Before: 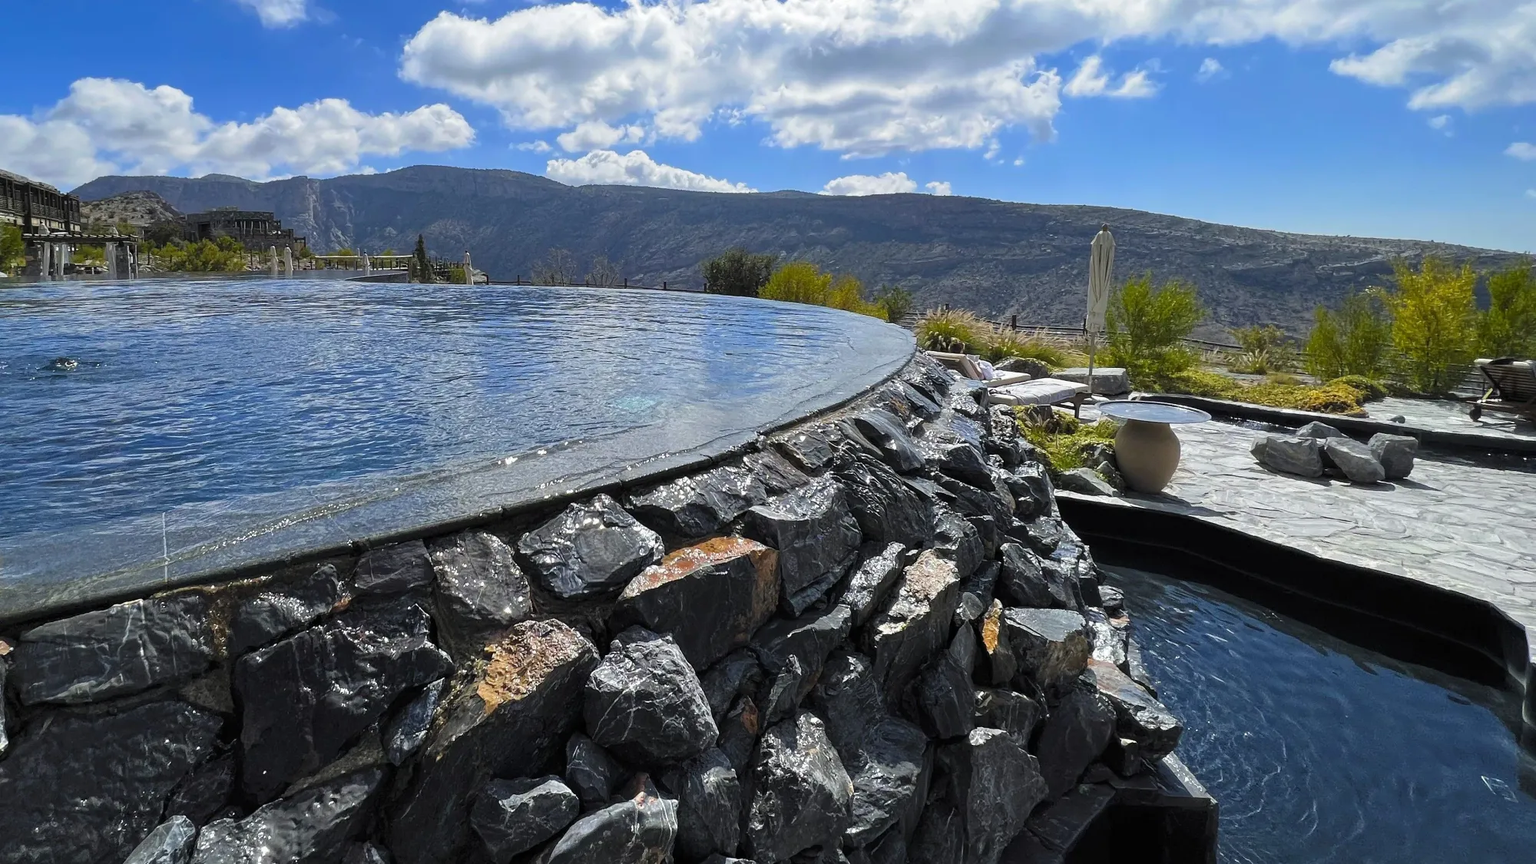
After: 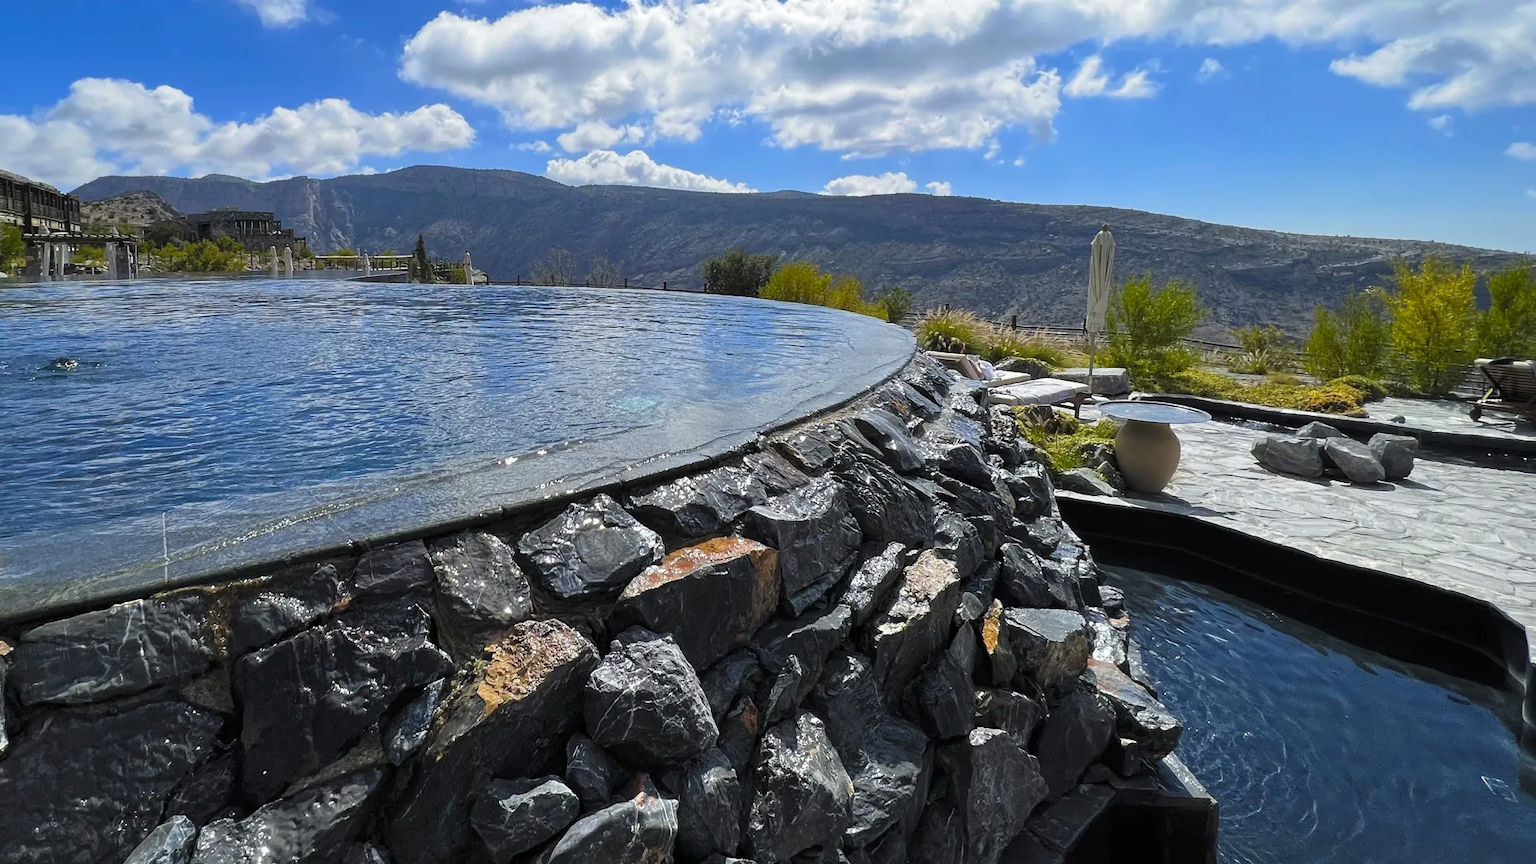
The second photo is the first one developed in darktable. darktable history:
color balance rgb: perceptual saturation grading › global saturation 0.219%, global vibrance 14.364%
